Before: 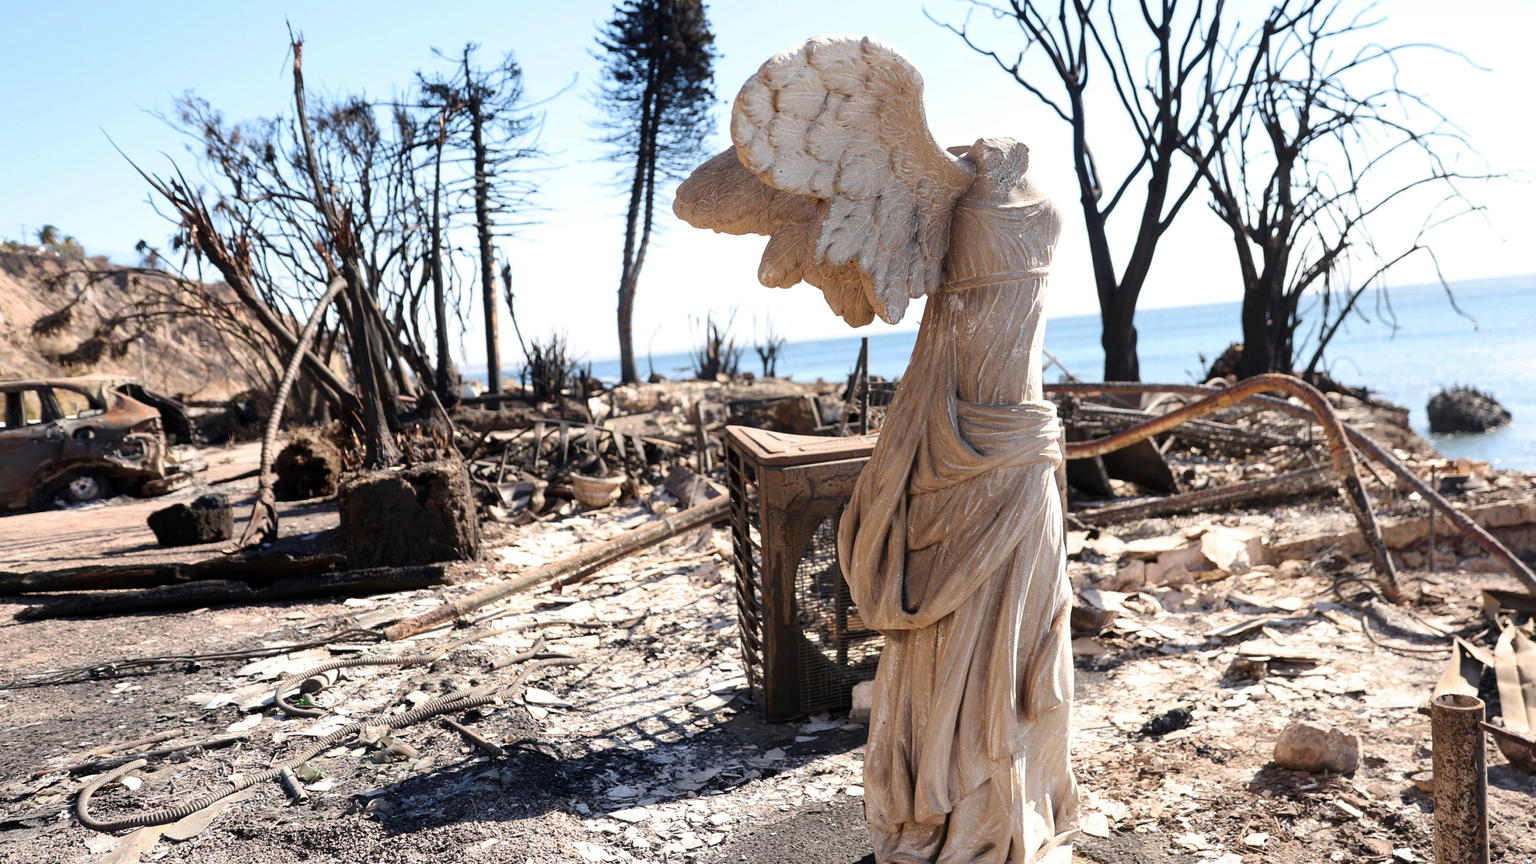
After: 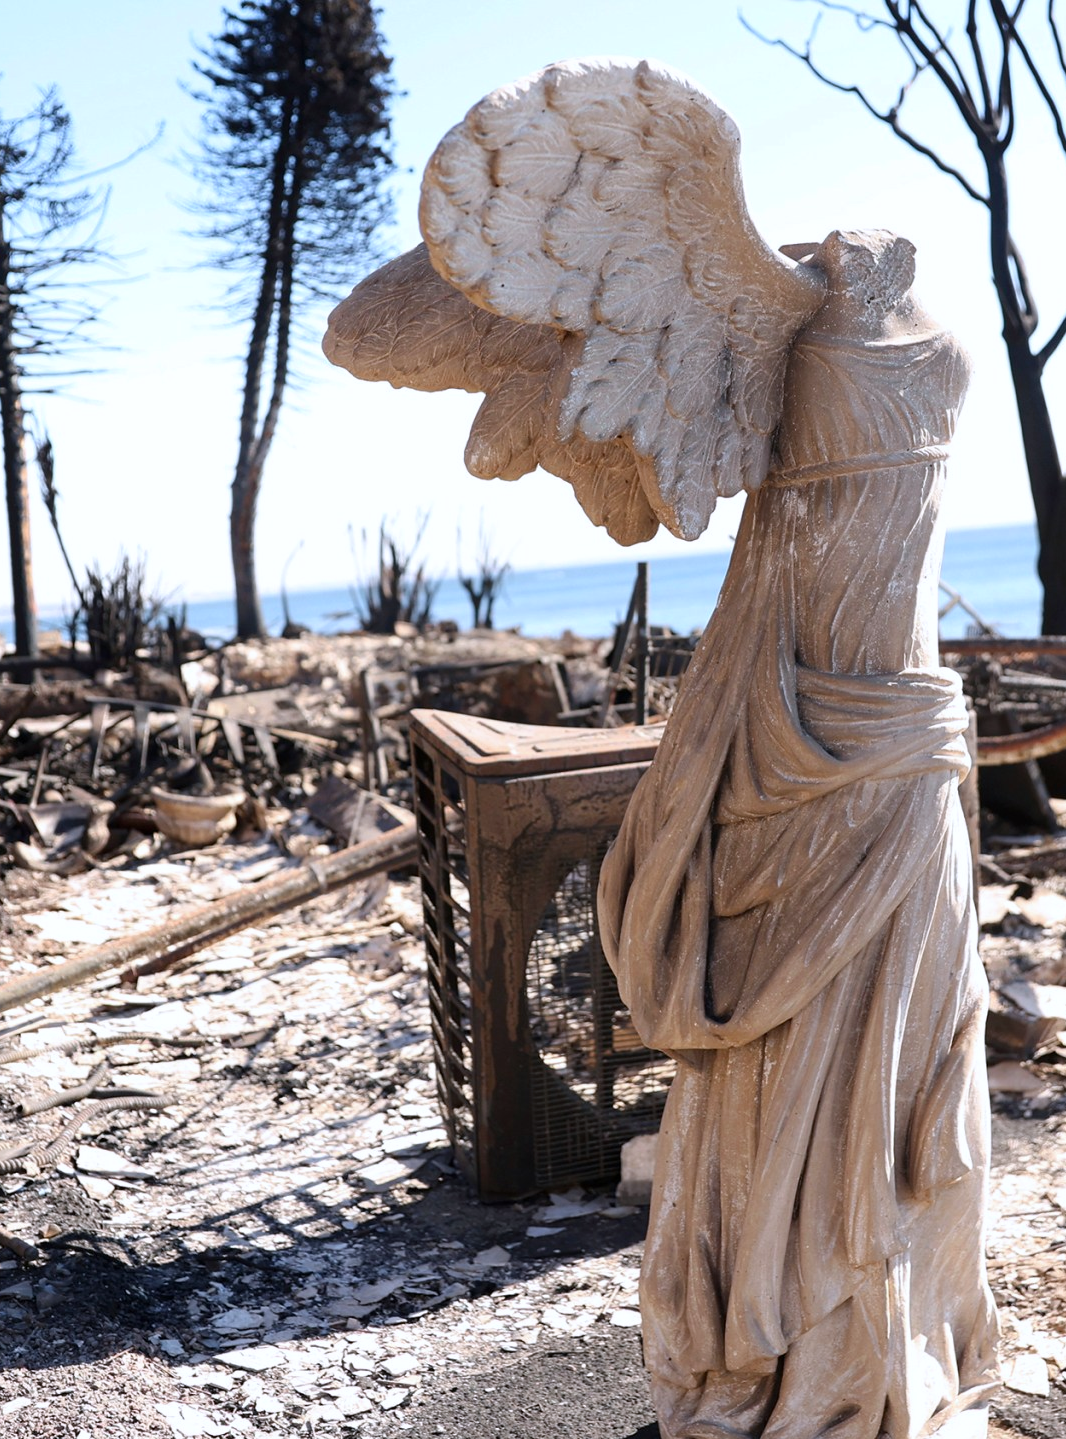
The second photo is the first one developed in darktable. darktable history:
white balance: red 0.984, blue 1.059
crop: left 31.229%, right 27.105%
